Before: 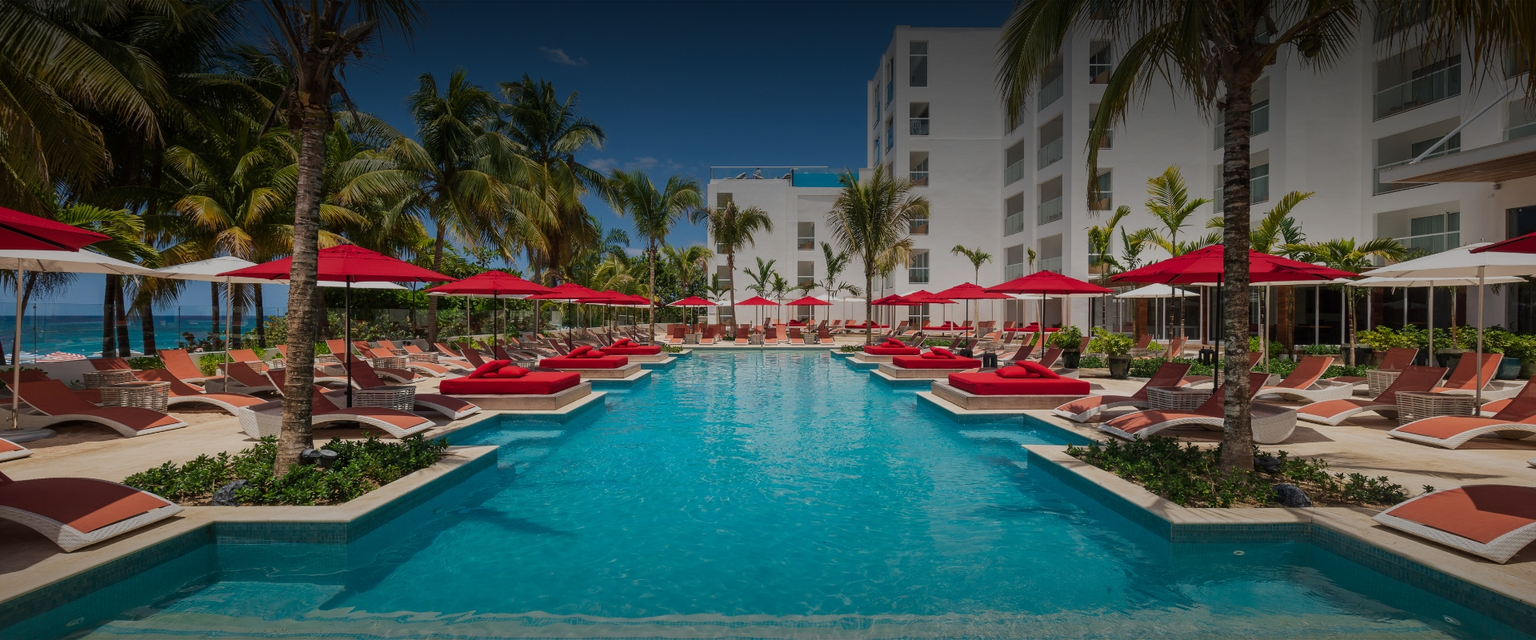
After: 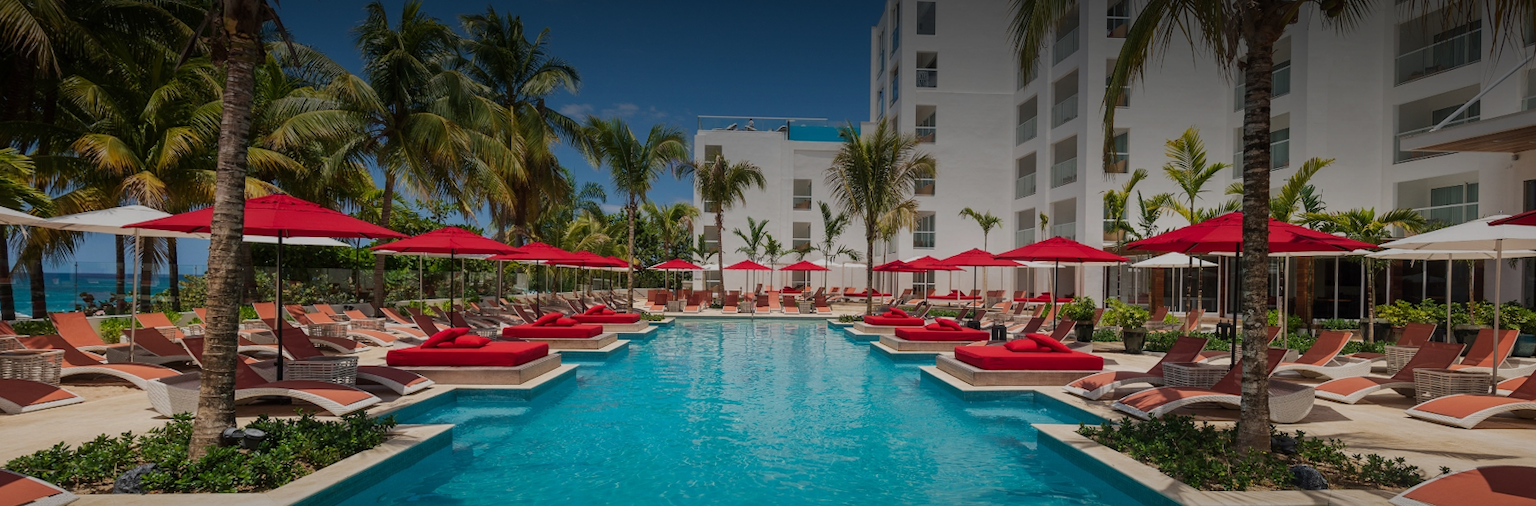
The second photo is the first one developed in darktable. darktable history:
crop: left 8.155%, top 6.611%, bottom 15.385%
rotate and perspective: rotation 0.679°, lens shift (horizontal) 0.136, crop left 0.009, crop right 0.991, crop top 0.078, crop bottom 0.95
